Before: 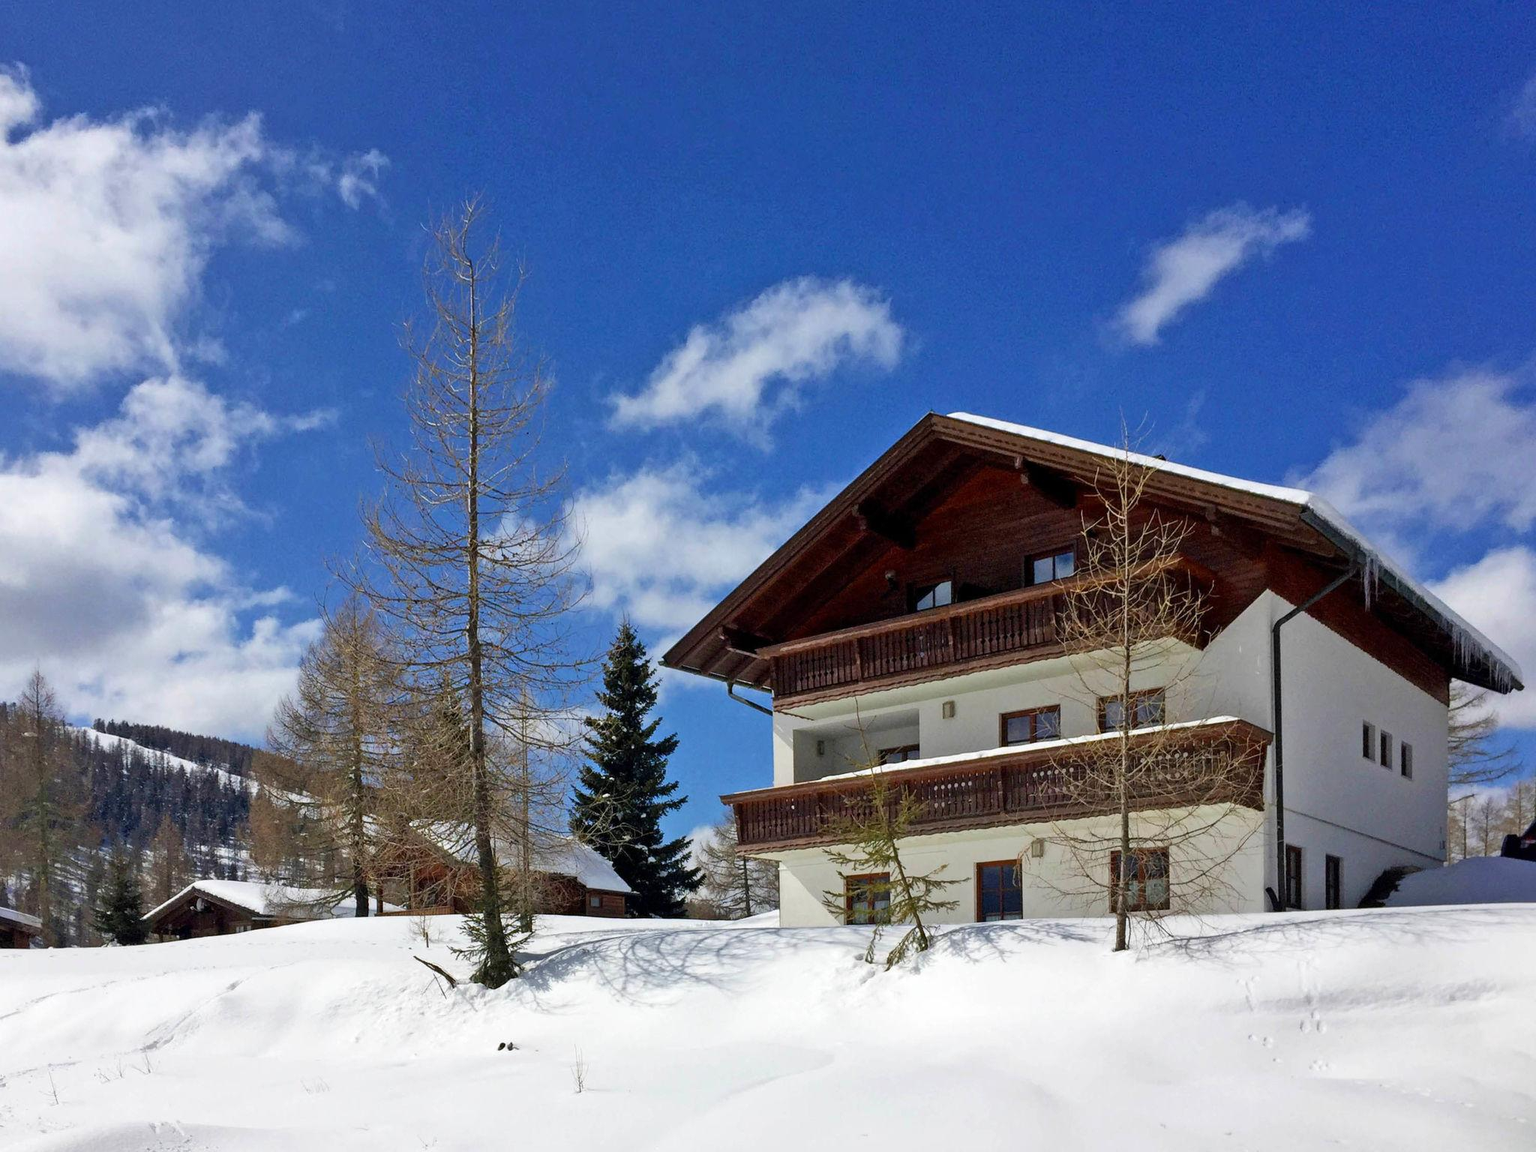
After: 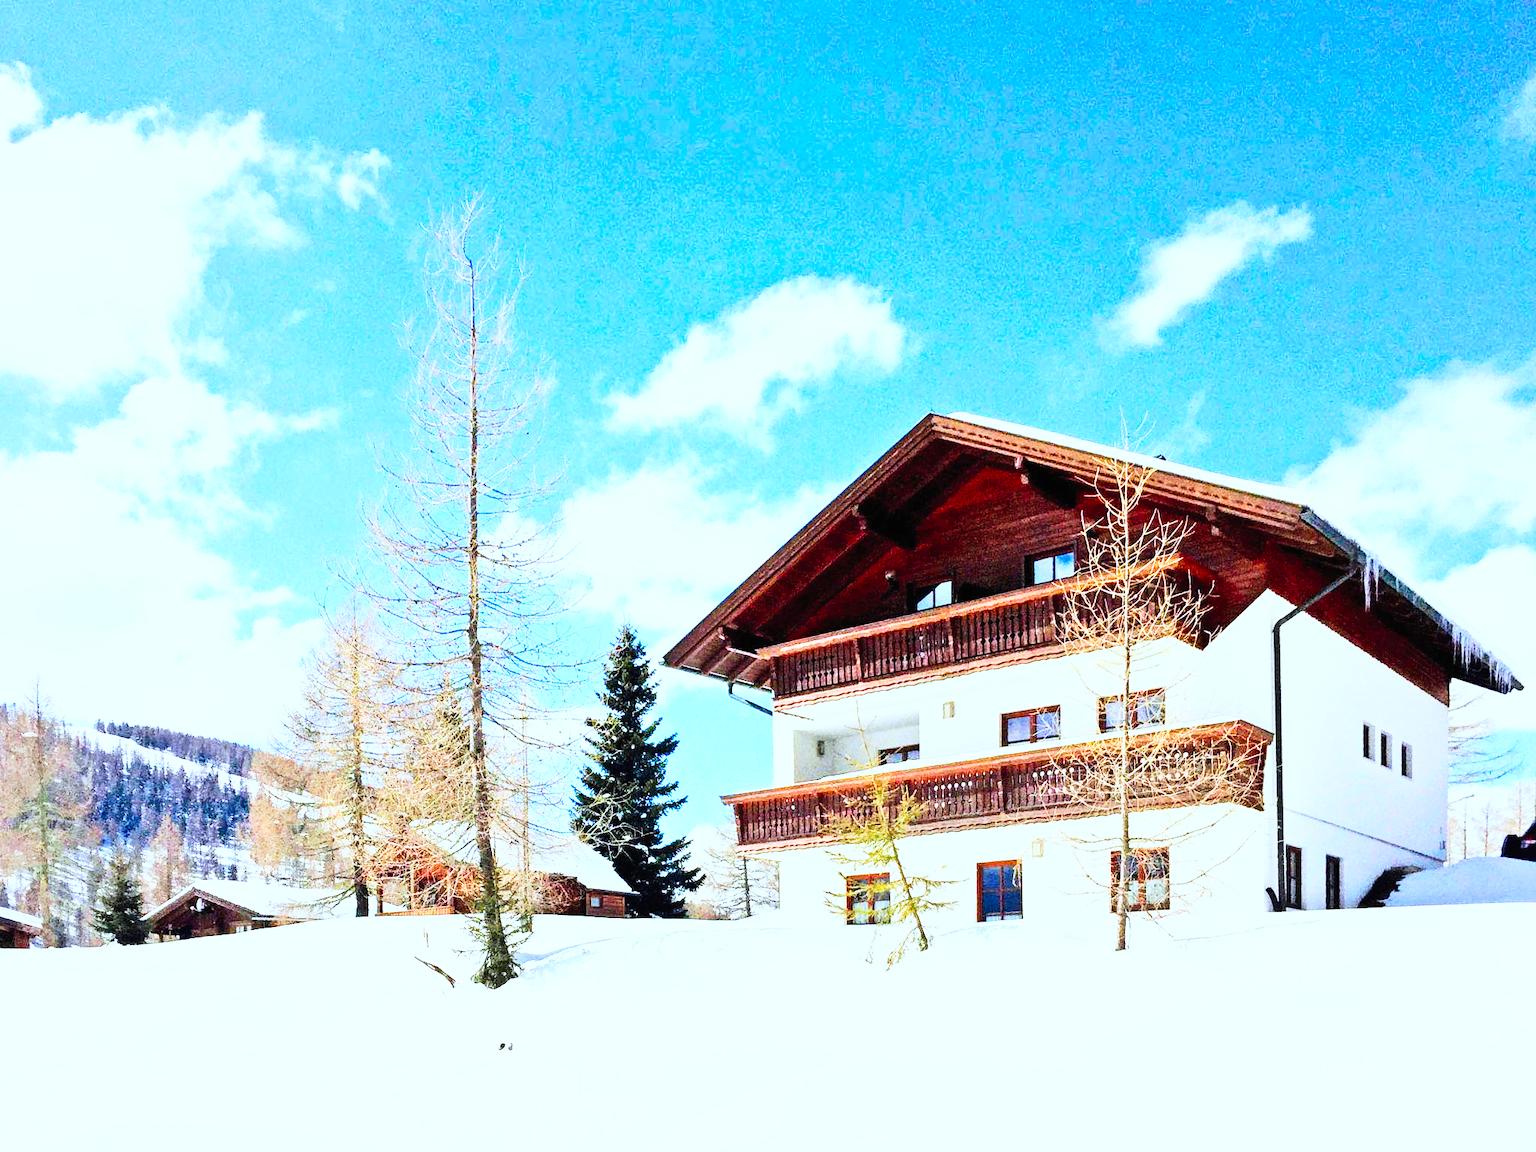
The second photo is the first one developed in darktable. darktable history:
color correction: highlights a* -4.17, highlights b* -10.97
exposure: exposure 1.073 EV, compensate exposure bias true, compensate highlight preservation false
base curve: curves: ch0 [(0, 0) (0.007, 0.004) (0.027, 0.03) (0.046, 0.07) (0.207, 0.54) (0.442, 0.872) (0.673, 0.972) (1, 1)], preserve colors none
contrast brightness saturation: contrast 0.199, brightness 0.16, saturation 0.218
